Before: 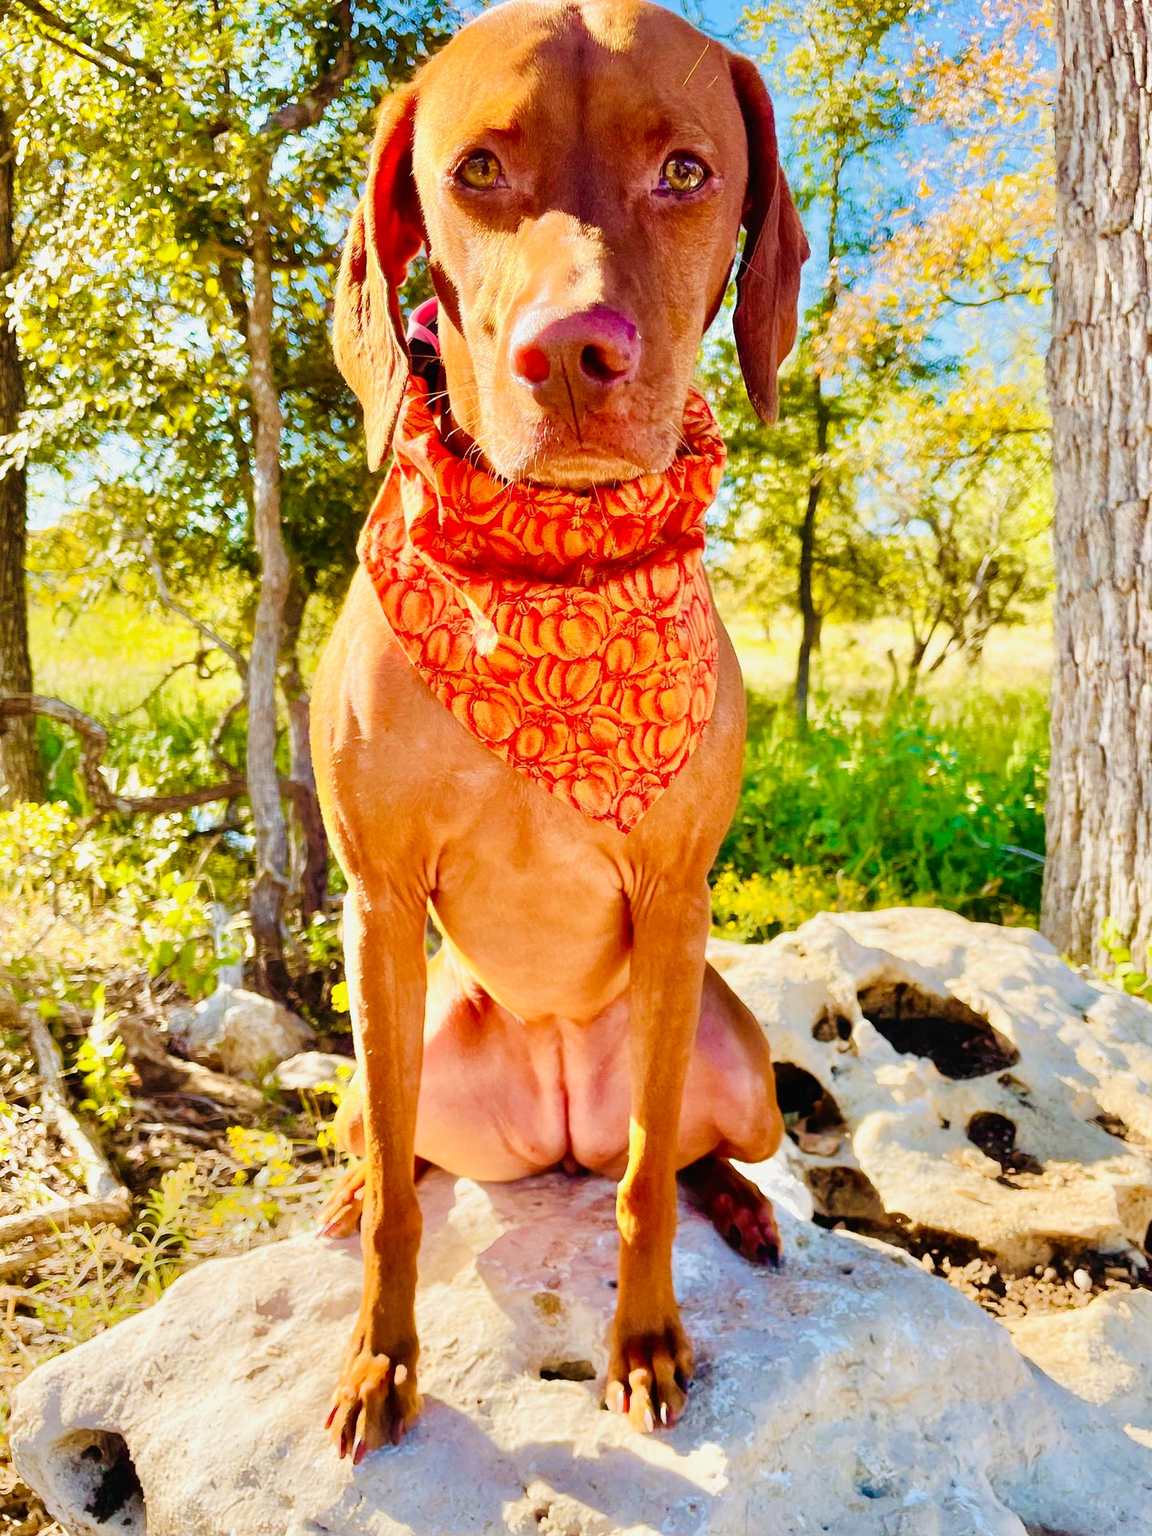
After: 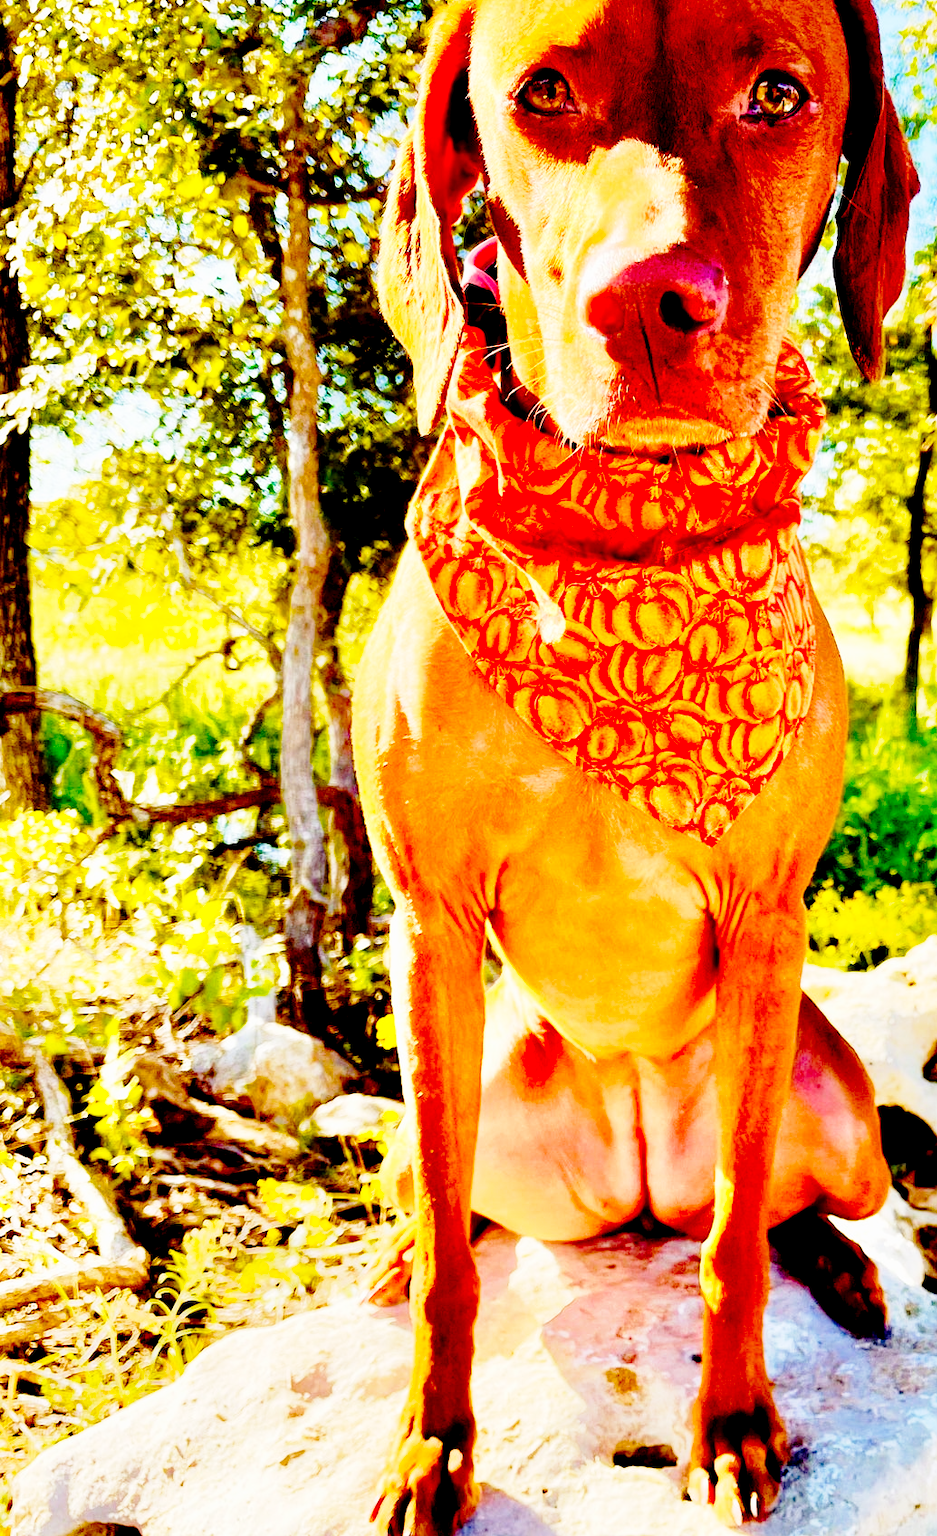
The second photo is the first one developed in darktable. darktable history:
exposure: black level correction 0.056, compensate highlight preservation false
crop: top 5.803%, right 27.864%, bottom 5.804%
base curve: curves: ch0 [(0, 0) (0.04, 0.03) (0.133, 0.232) (0.448, 0.748) (0.843, 0.968) (1, 1)], preserve colors none
